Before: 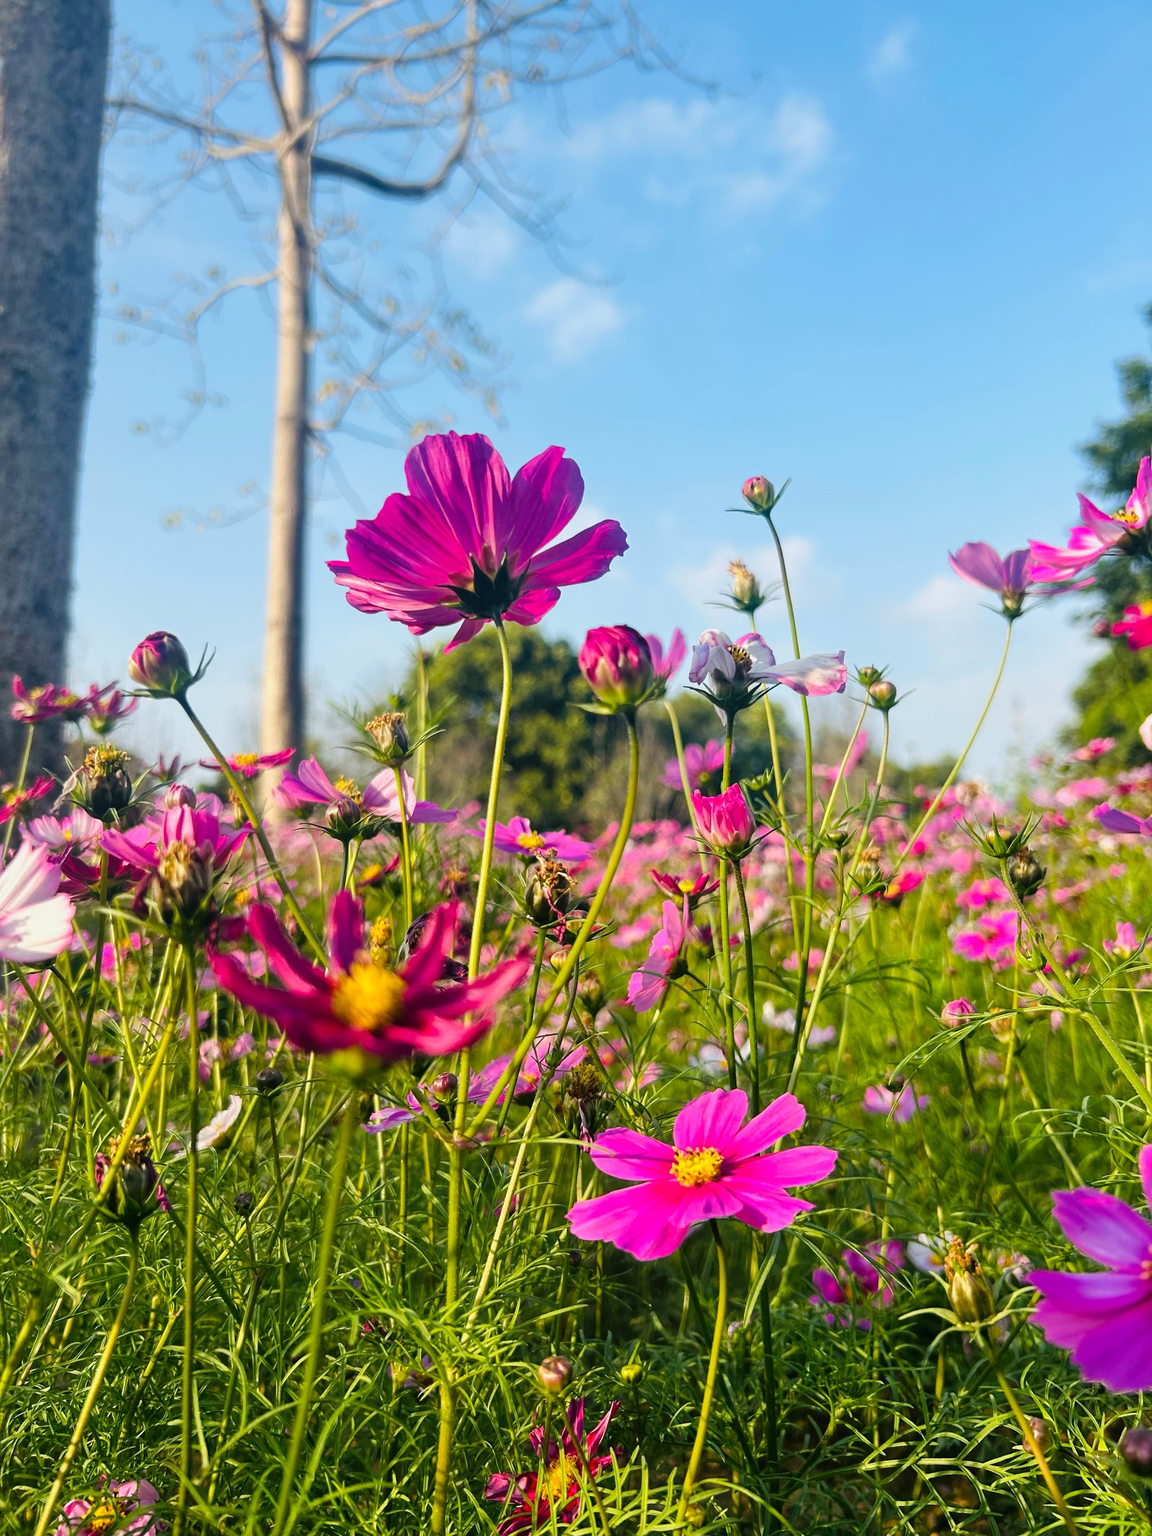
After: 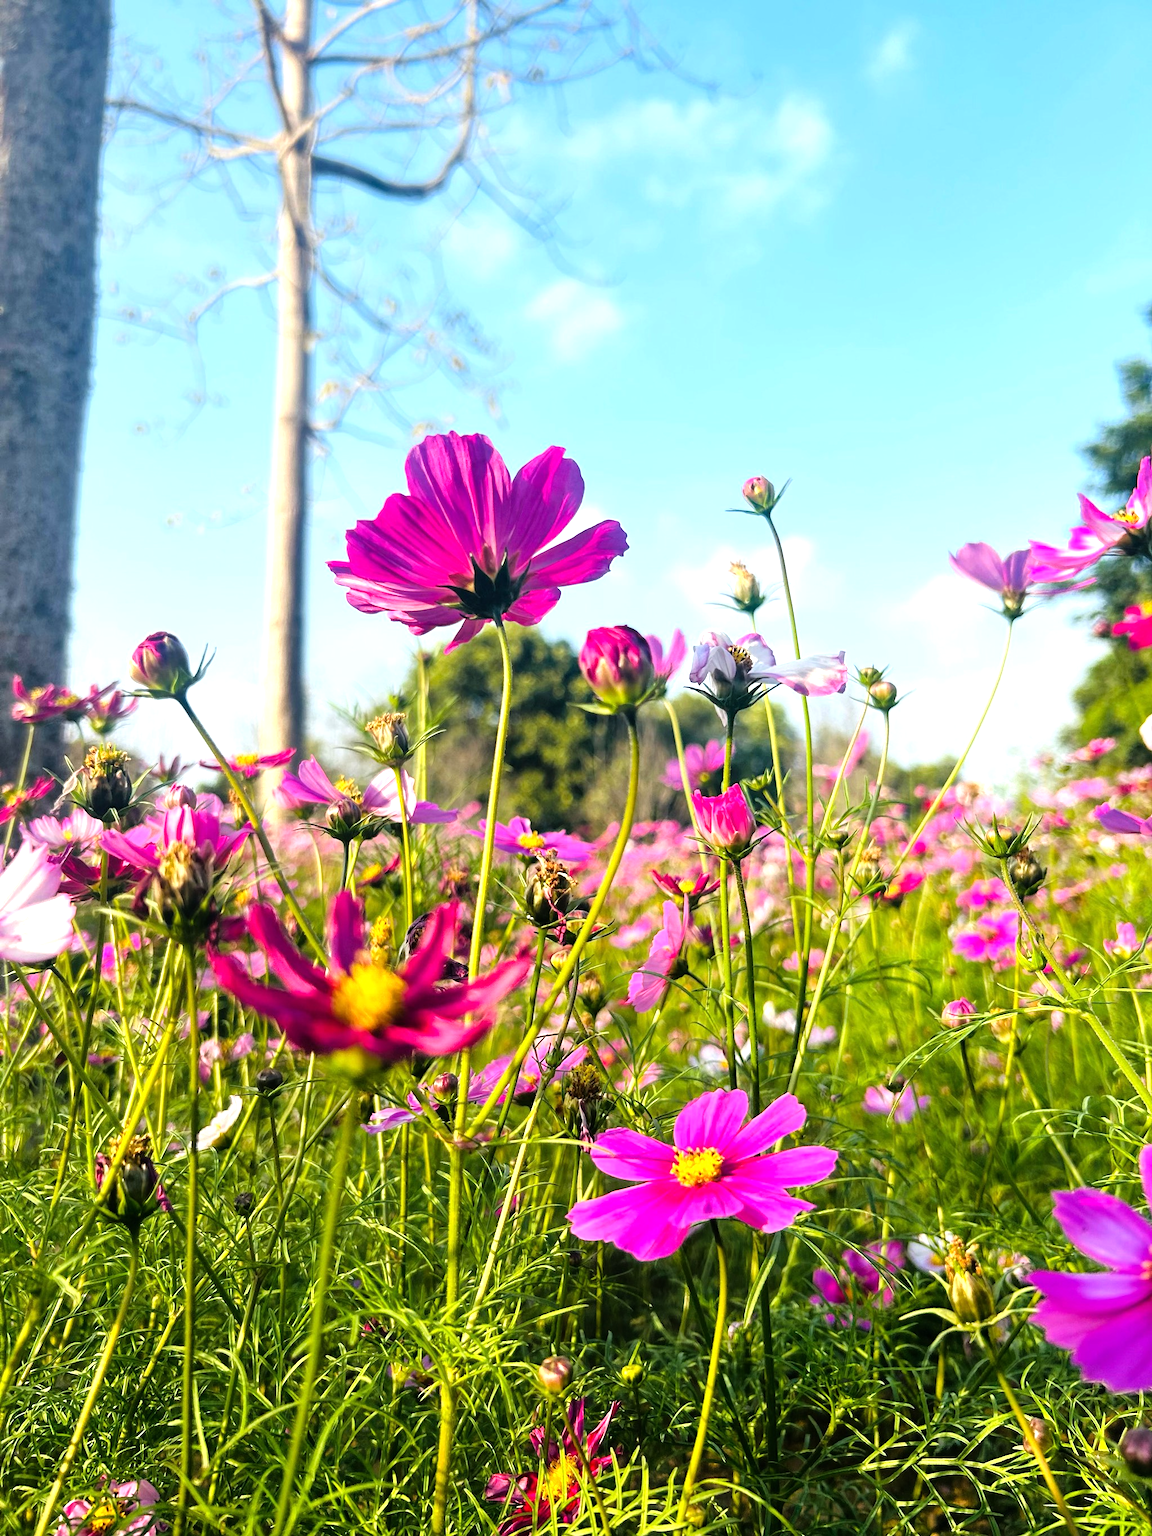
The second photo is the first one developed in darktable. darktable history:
tone equalizer: -8 EV -0.736 EV, -7 EV -0.704 EV, -6 EV -0.56 EV, -5 EV -0.408 EV, -3 EV 0.397 EV, -2 EV 0.6 EV, -1 EV 0.675 EV, +0 EV 0.777 EV
